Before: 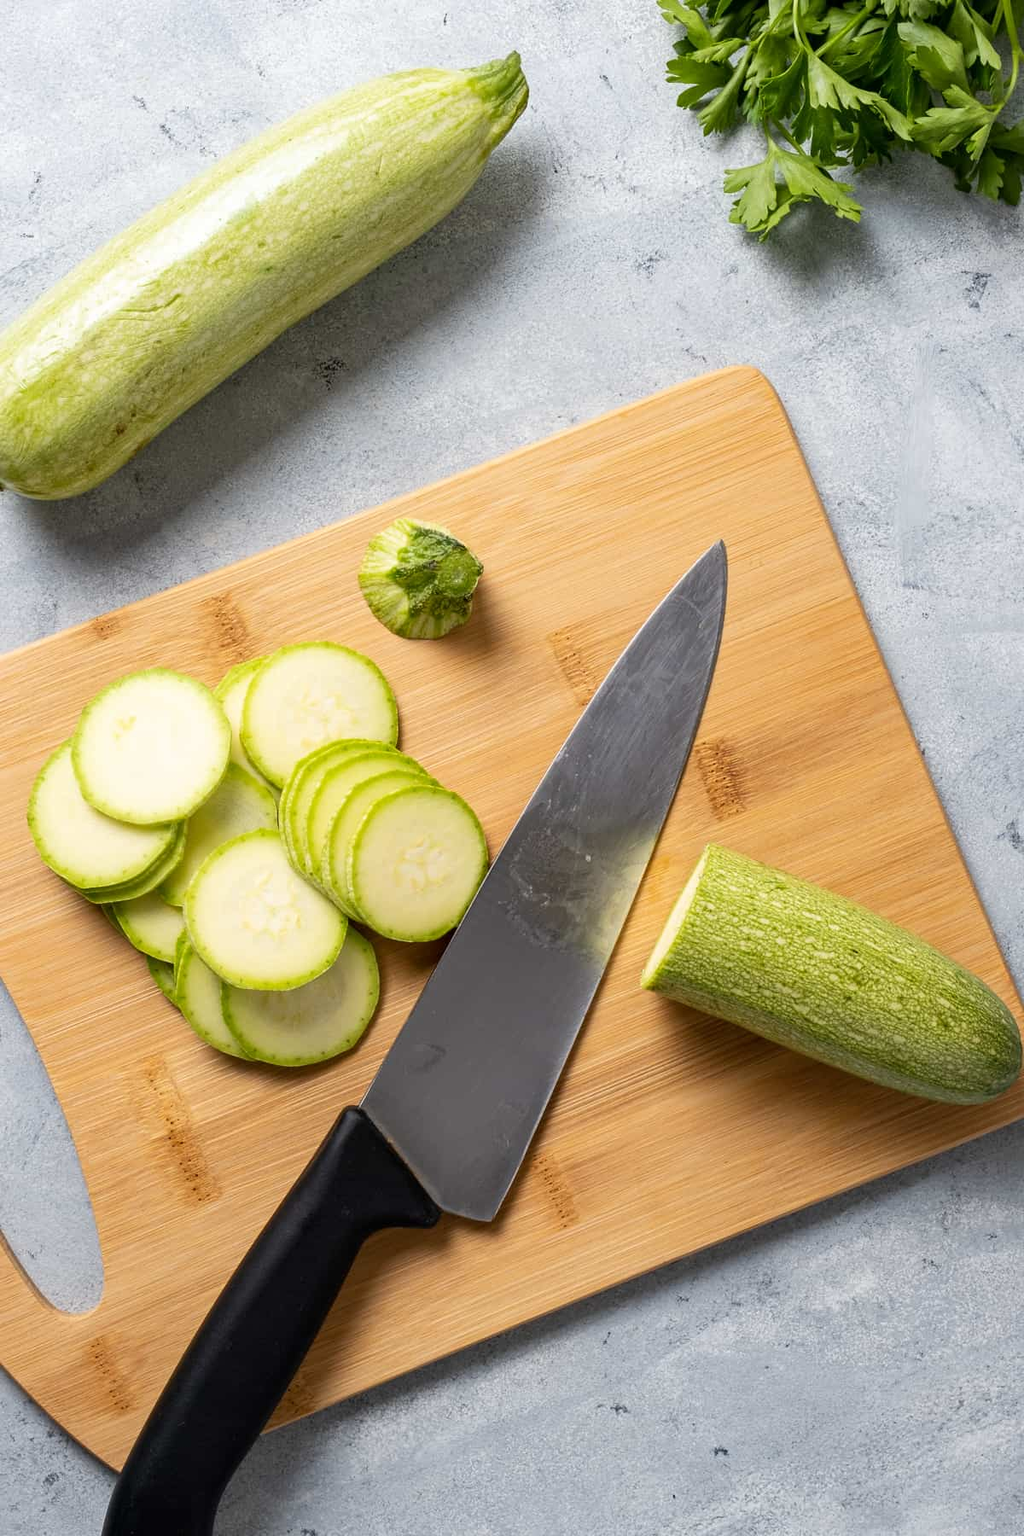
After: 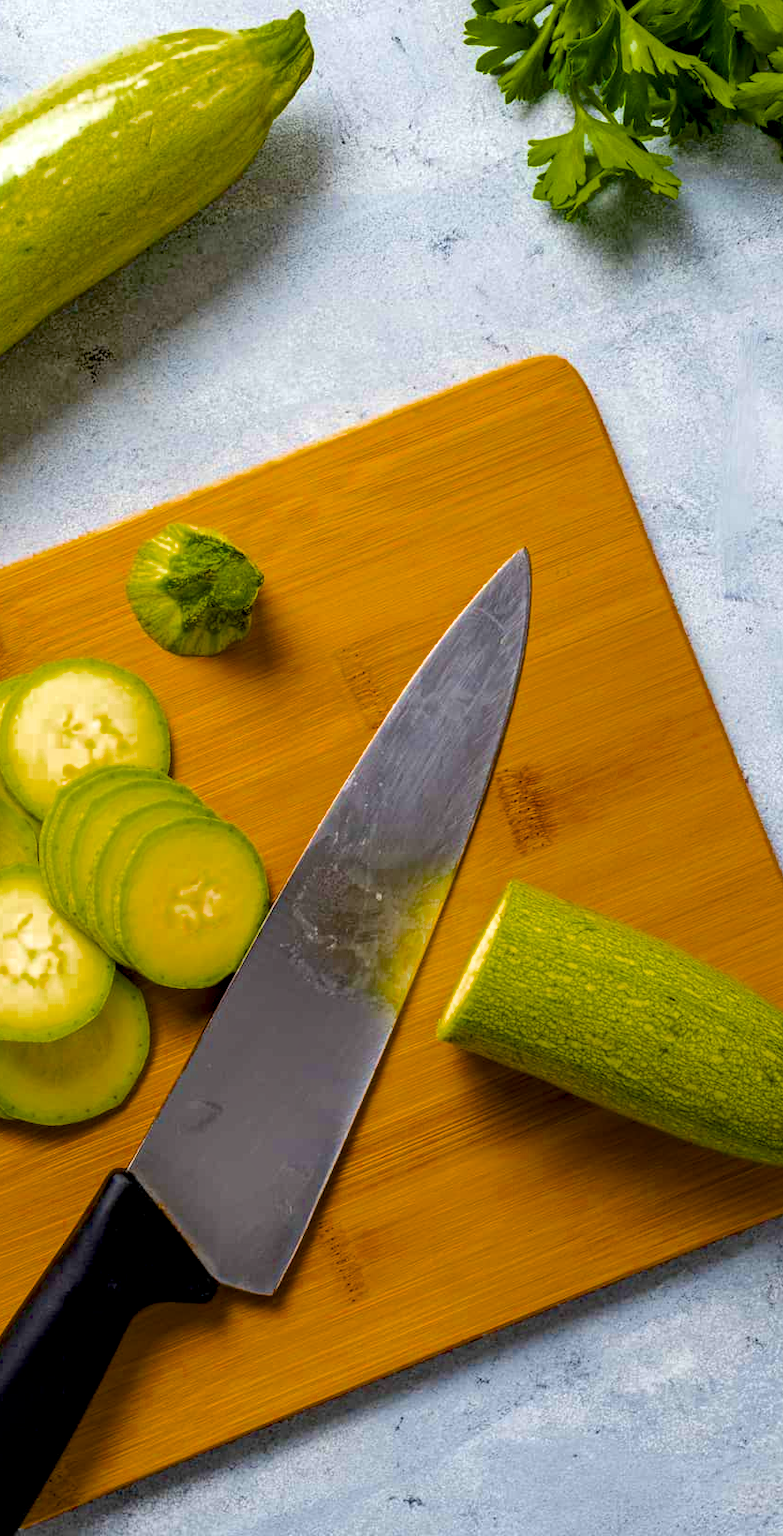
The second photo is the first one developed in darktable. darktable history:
crop and rotate: left 23.809%, top 2.733%, right 6.446%, bottom 6.163%
local contrast: on, module defaults
color balance rgb: power › hue 307.68°, global offset › luminance -0.498%, shadows fall-off 102.844%, perceptual saturation grading › global saturation 65.342%, perceptual saturation grading › highlights 50.025%, perceptual saturation grading › shadows 29.88%, perceptual brilliance grading › mid-tones 9.124%, perceptual brilliance grading › shadows 15.023%, mask middle-gray fulcrum 23.036%, global vibrance 7.033%, saturation formula JzAzBz (2021)
